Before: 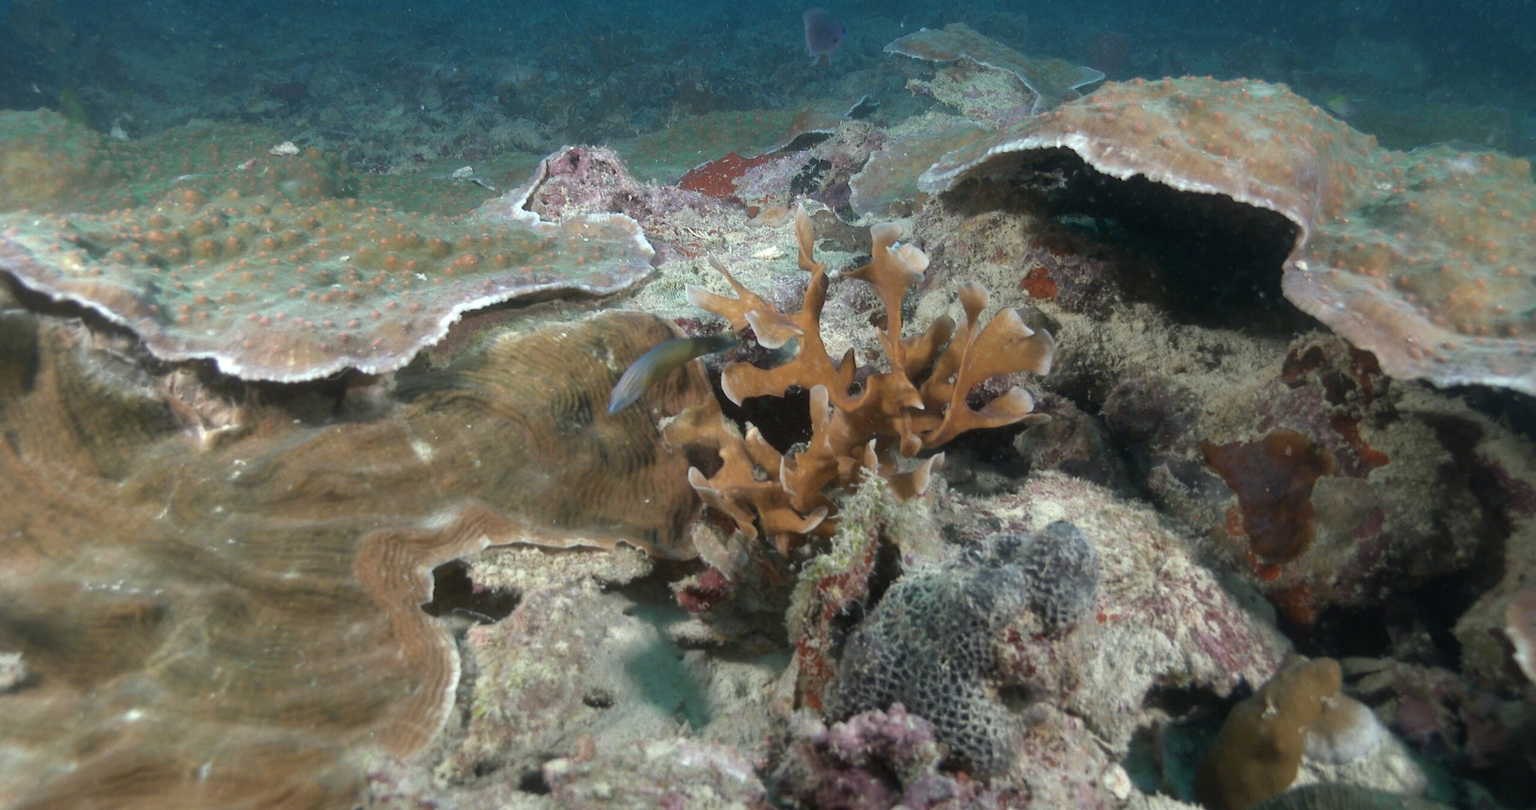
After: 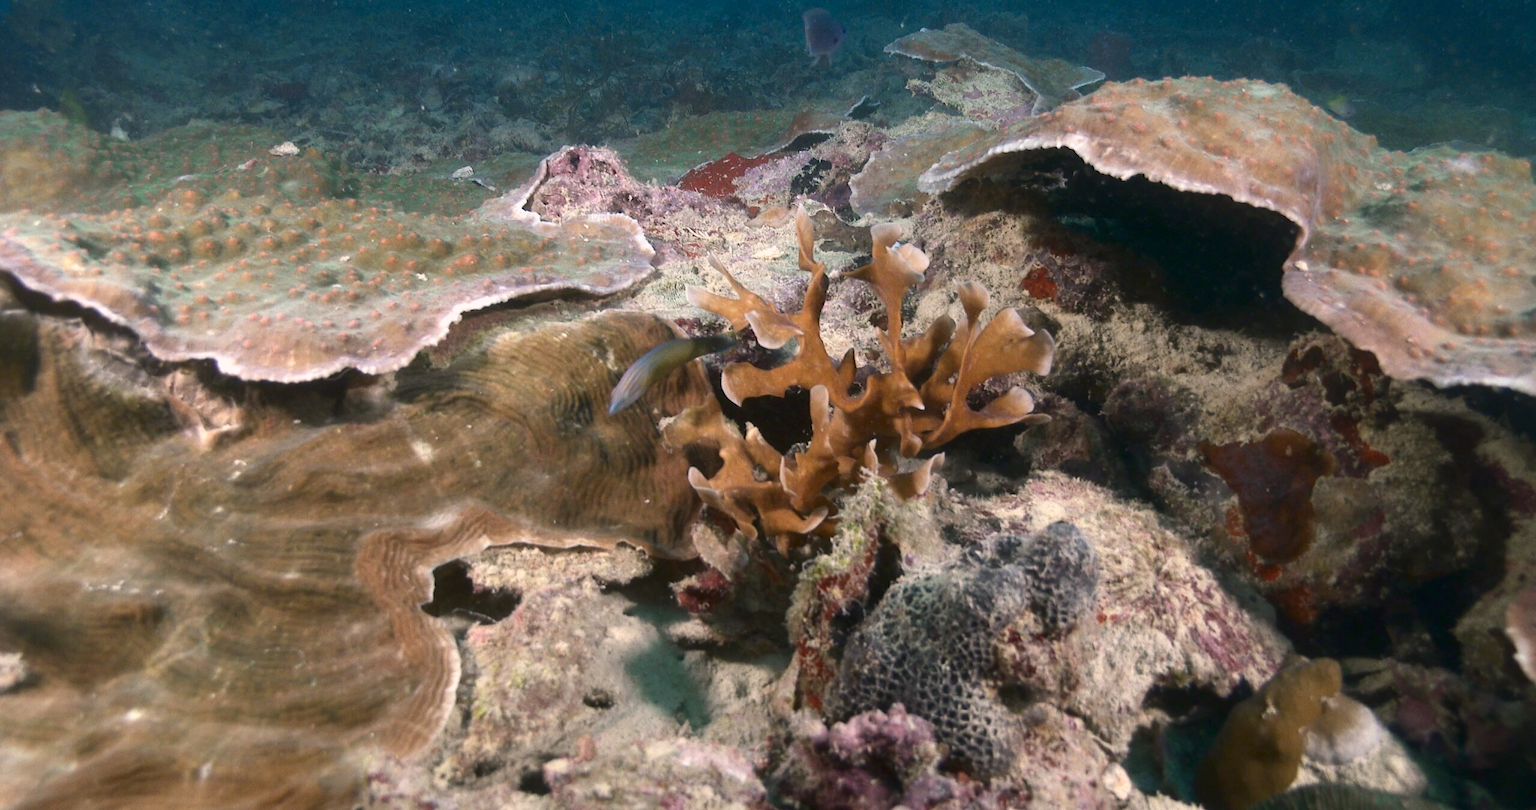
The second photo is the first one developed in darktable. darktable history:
exposure: compensate exposure bias true, compensate highlight preservation false
contrast brightness saturation: contrast 0.21, brightness -0.105, saturation 0.207
color correction: highlights a* 12.73, highlights b* 5.39
